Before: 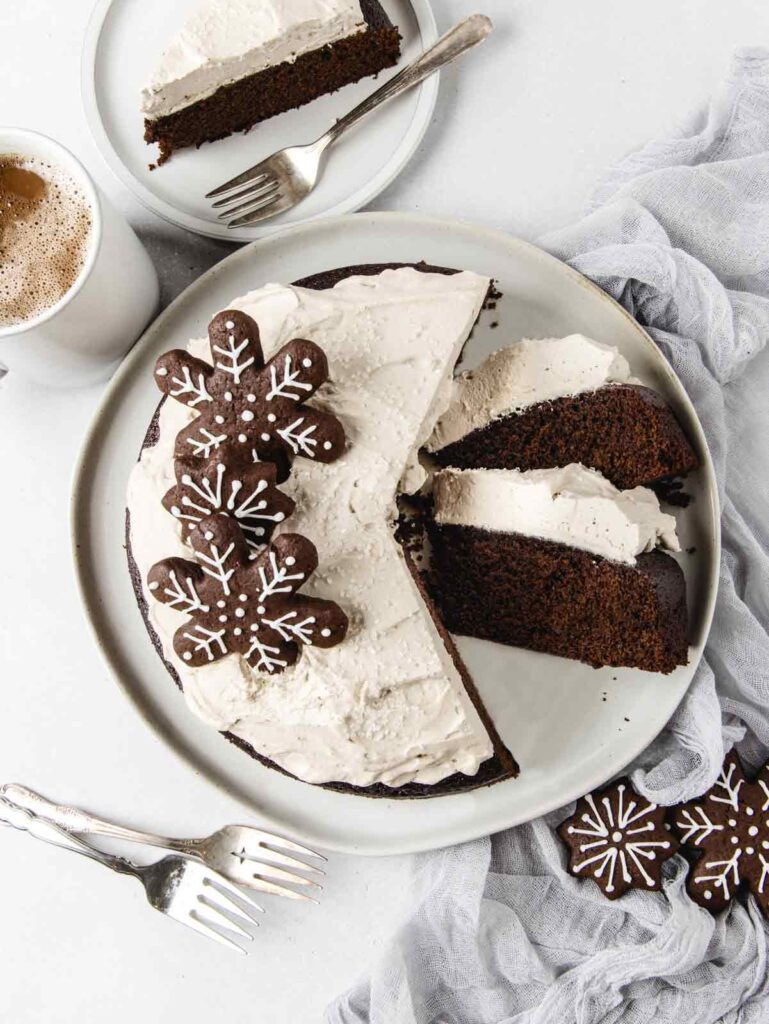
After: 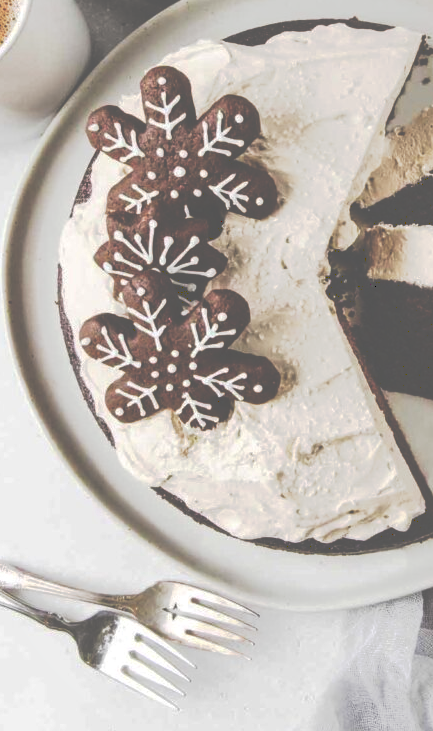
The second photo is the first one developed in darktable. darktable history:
crop: left 8.966%, top 23.852%, right 34.699%, bottom 4.703%
tone curve: curves: ch0 [(0, 0) (0.003, 0.345) (0.011, 0.345) (0.025, 0.345) (0.044, 0.349) (0.069, 0.353) (0.1, 0.356) (0.136, 0.359) (0.177, 0.366) (0.224, 0.378) (0.277, 0.398) (0.335, 0.429) (0.399, 0.476) (0.468, 0.545) (0.543, 0.624) (0.623, 0.721) (0.709, 0.811) (0.801, 0.876) (0.898, 0.913) (1, 1)], preserve colors none
tone equalizer: on, module defaults
levels: levels [0.016, 0.5, 0.996]
shadows and highlights: on, module defaults
